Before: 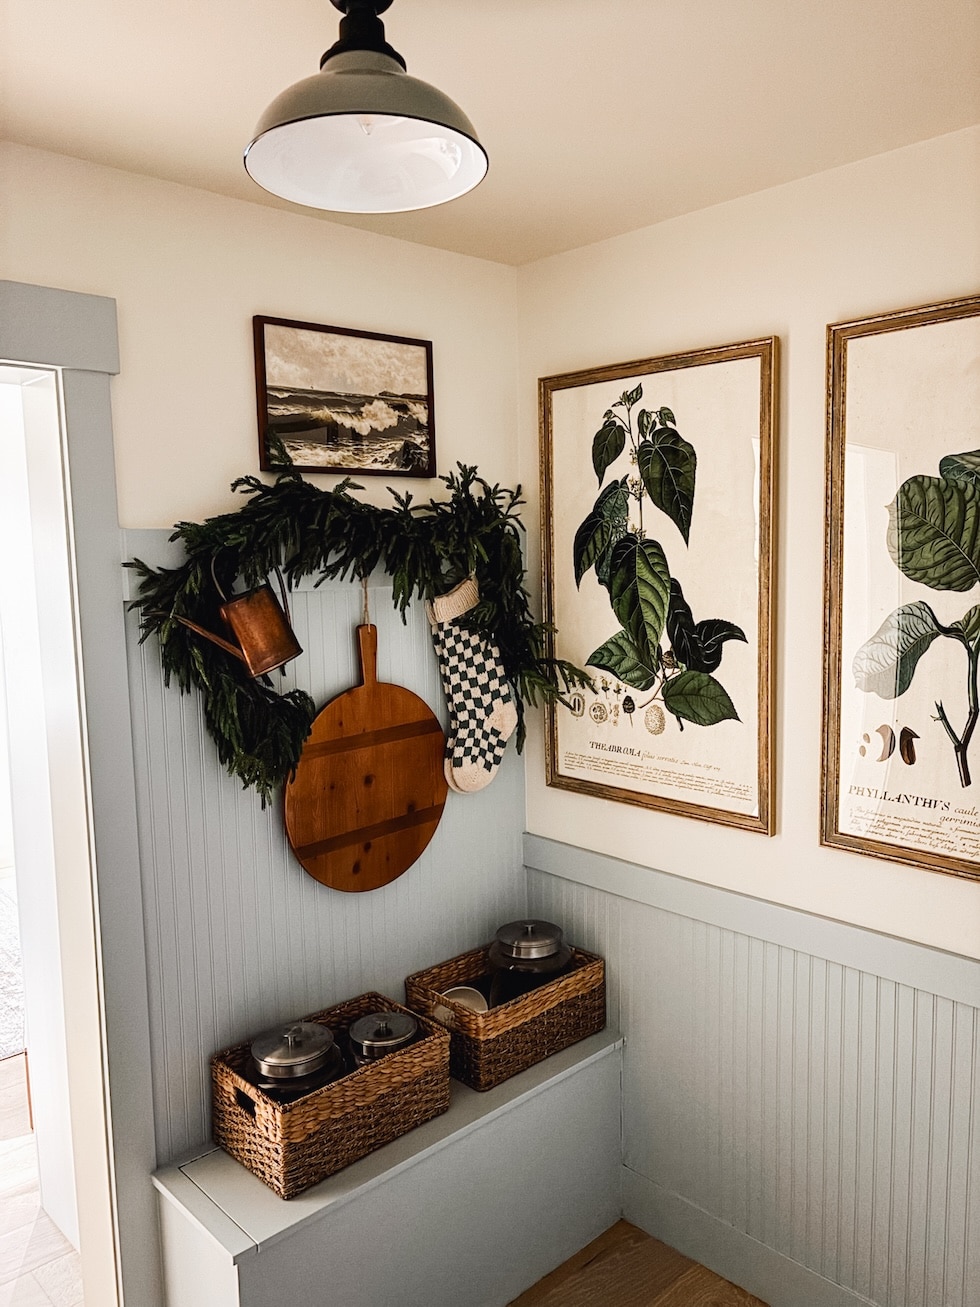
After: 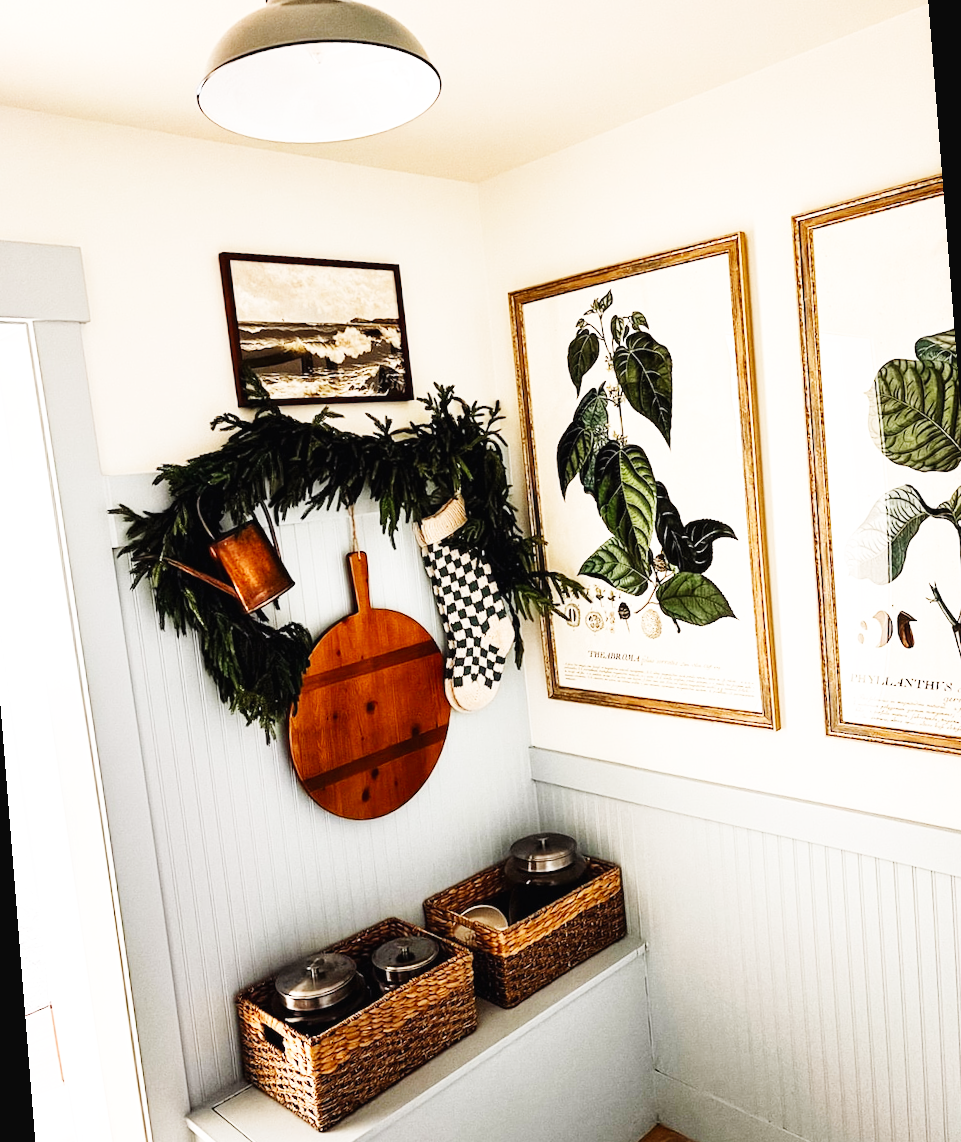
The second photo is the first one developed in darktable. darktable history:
rotate and perspective: rotation -4.57°, crop left 0.054, crop right 0.944, crop top 0.087, crop bottom 0.914
base curve: curves: ch0 [(0, 0.003) (0.001, 0.002) (0.006, 0.004) (0.02, 0.022) (0.048, 0.086) (0.094, 0.234) (0.162, 0.431) (0.258, 0.629) (0.385, 0.8) (0.548, 0.918) (0.751, 0.988) (1, 1)], preserve colors none
